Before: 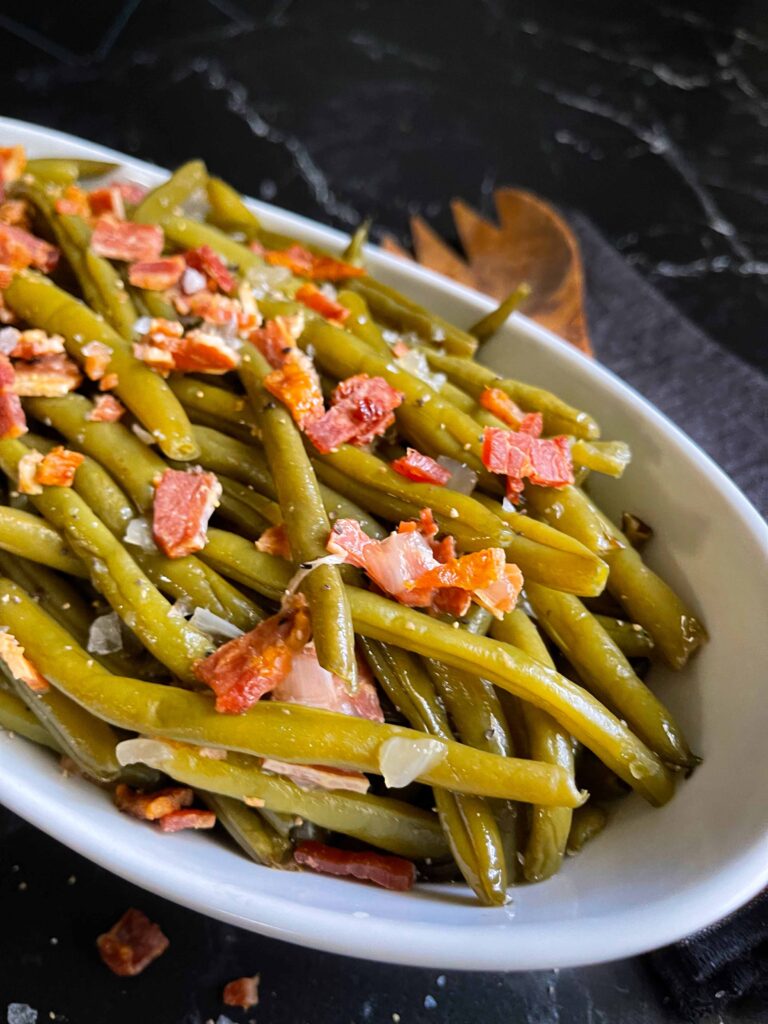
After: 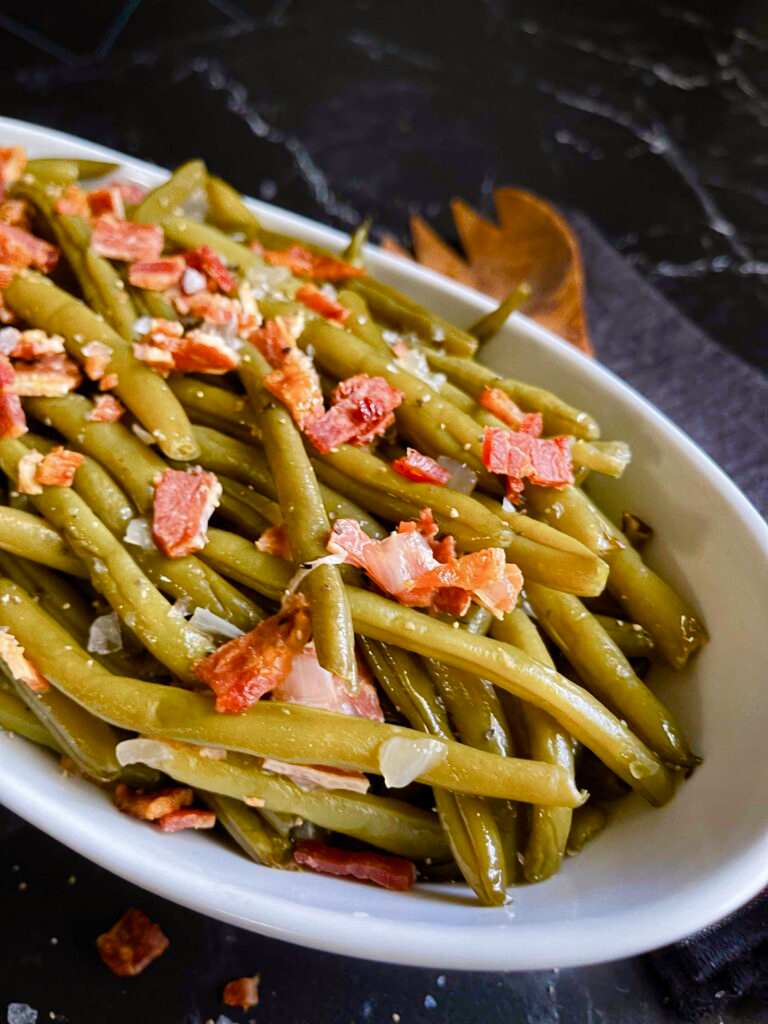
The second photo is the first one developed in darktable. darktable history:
color balance rgb: power › chroma 0.278%, power › hue 24.25°, perceptual saturation grading › global saturation -0.05%, perceptual saturation grading › highlights -34.113%, perceptual saturation grading › mid-tones 15.029%, perceptual saturation grading › shadows 49.029%, global vibrance 20%
